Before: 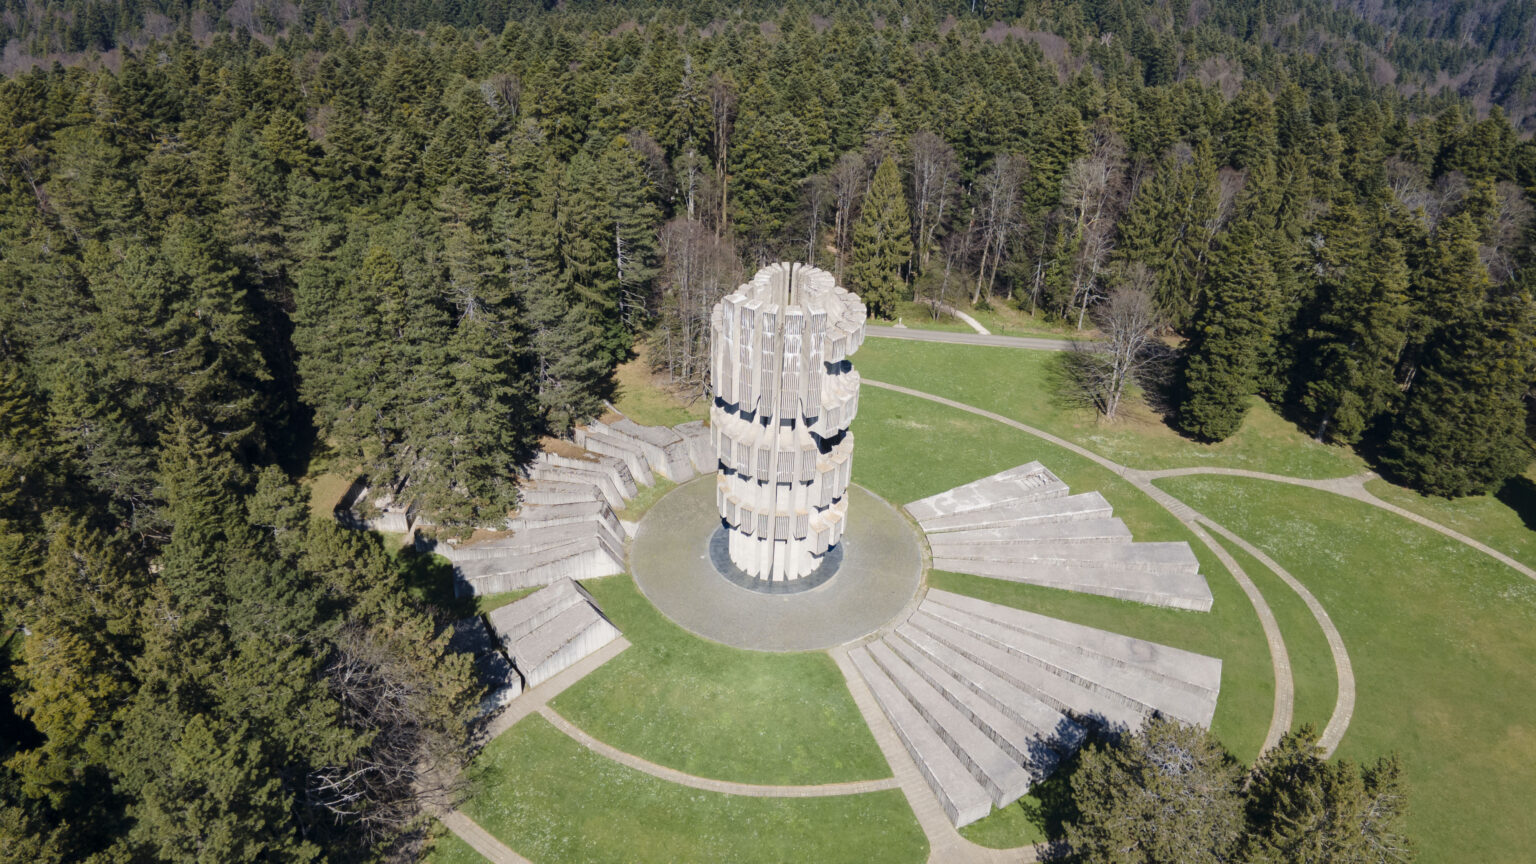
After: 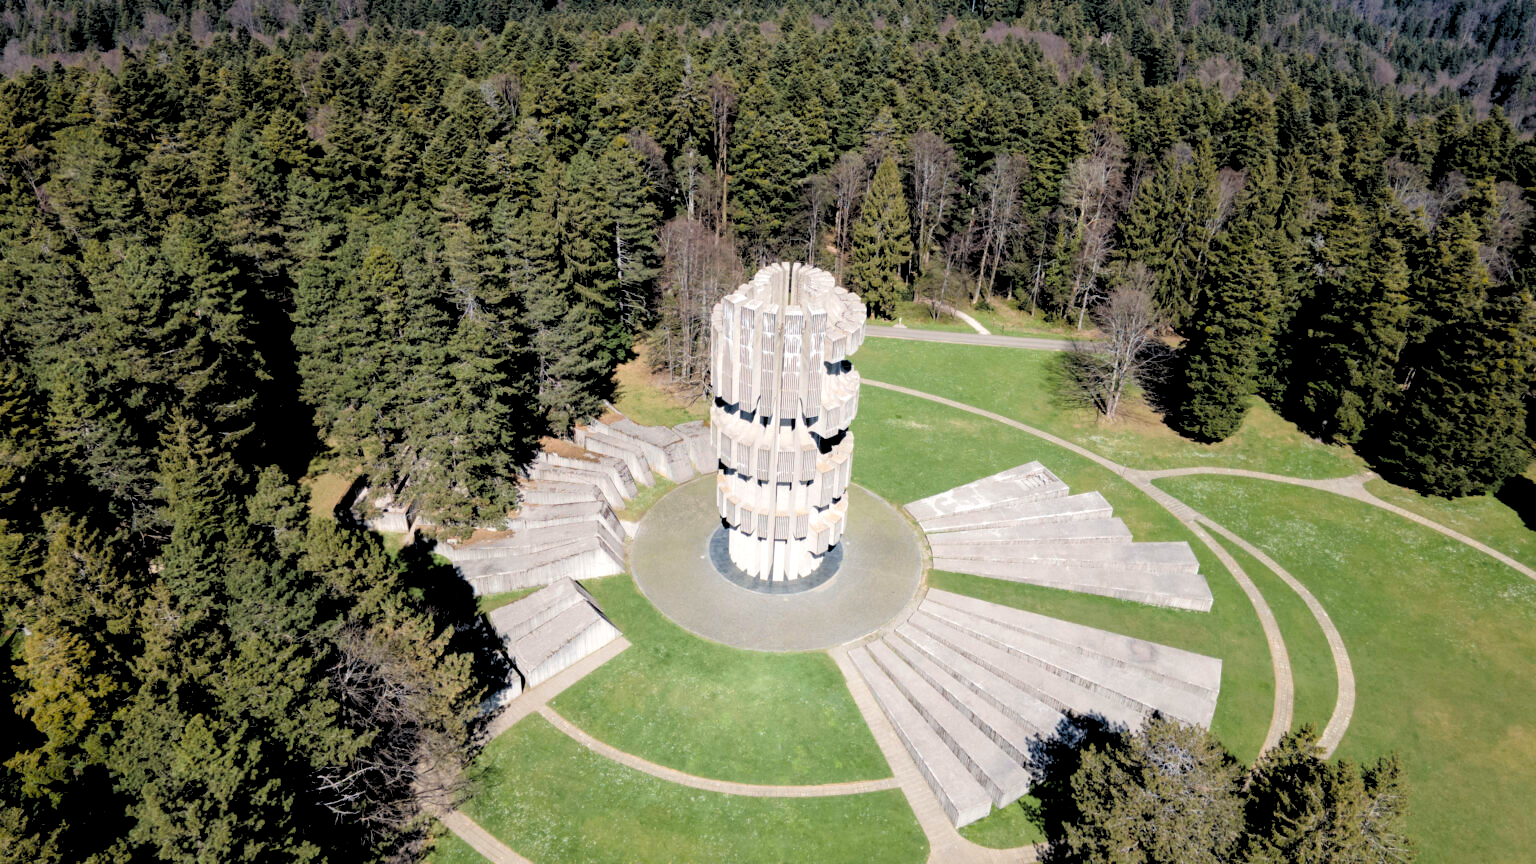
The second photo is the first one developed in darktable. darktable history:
rgb levels: levels [[0.029, 0.461, 0.922], [0, 0.5, 1], [0, 0.5, 1]]
exposure: exposure 0.191 EV, compensate highlight preservation false
